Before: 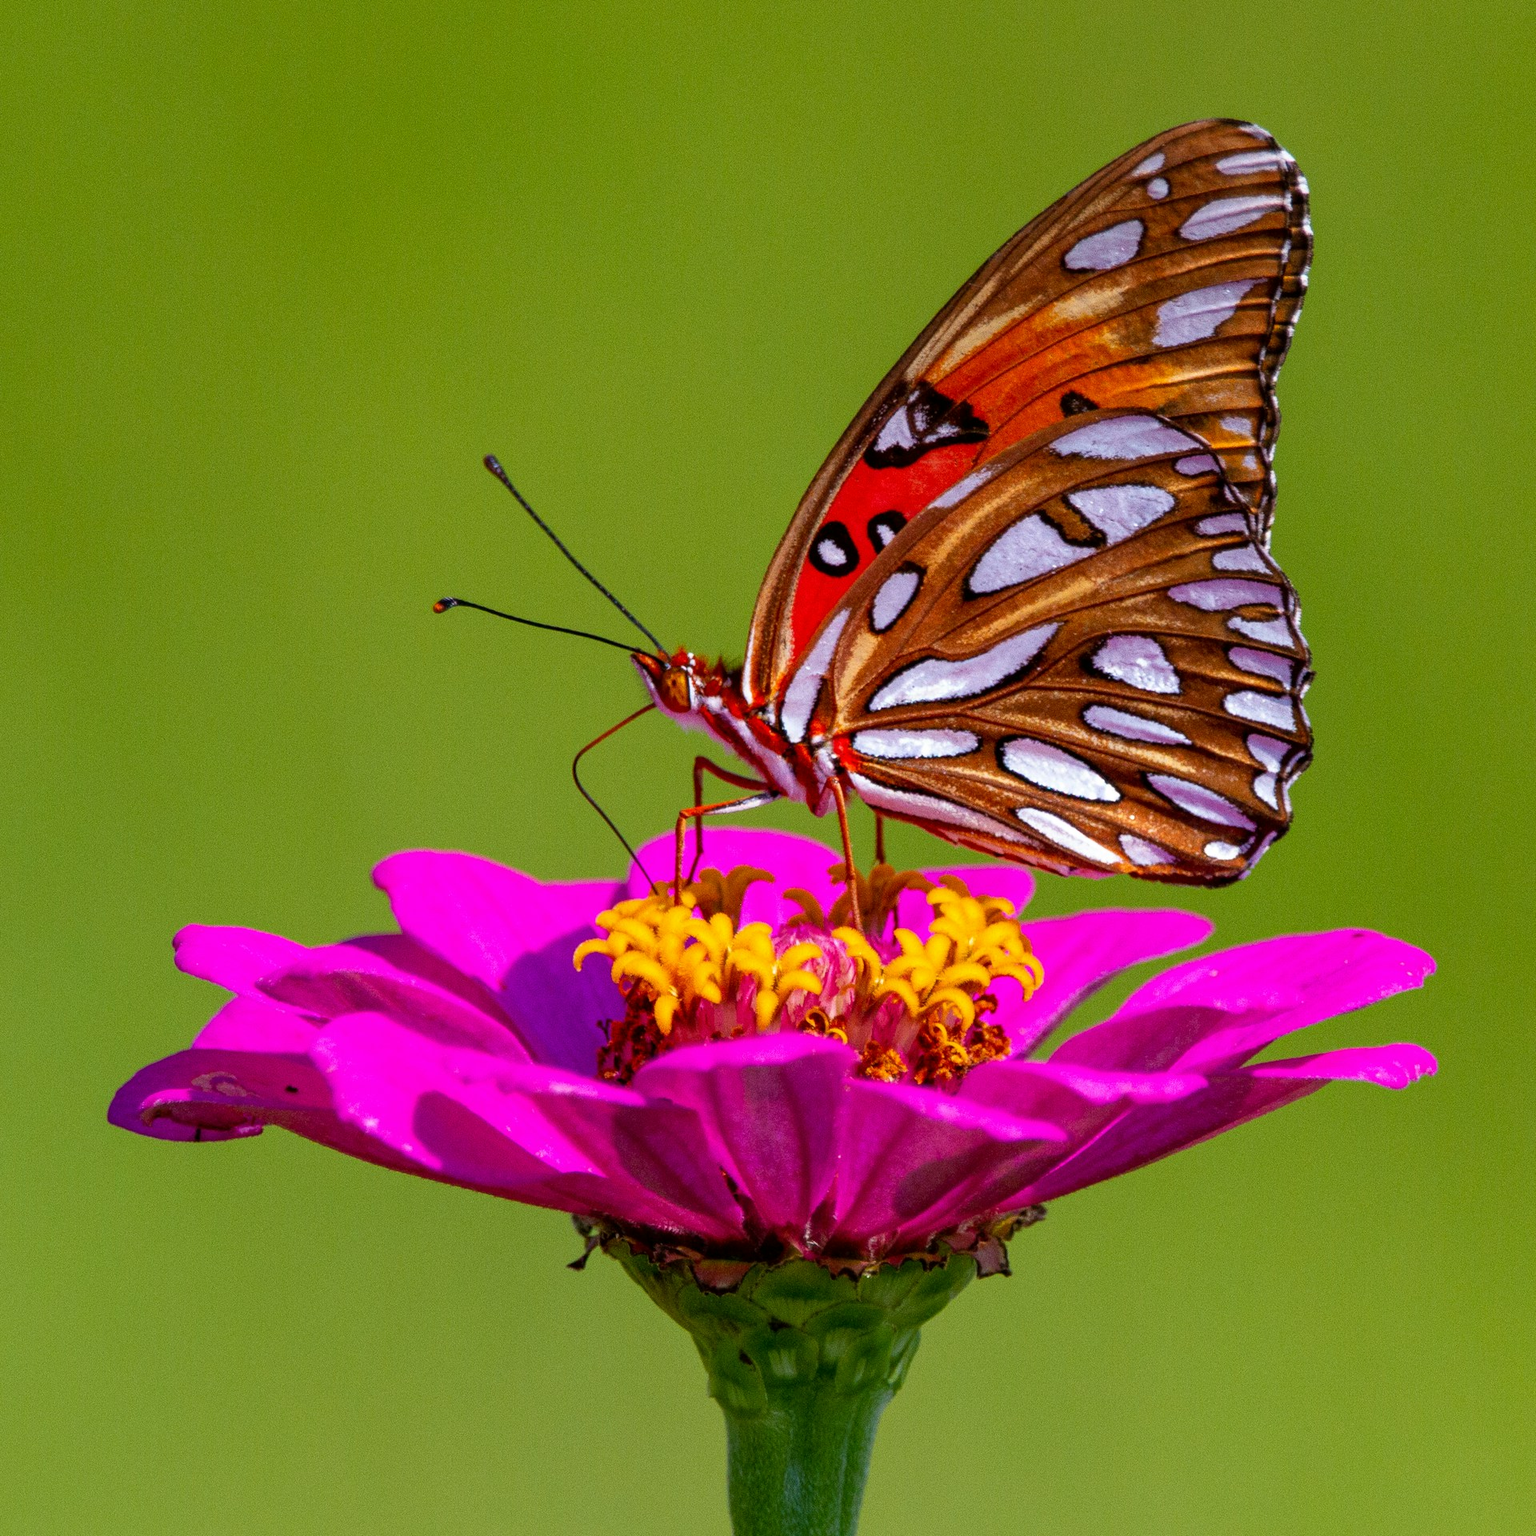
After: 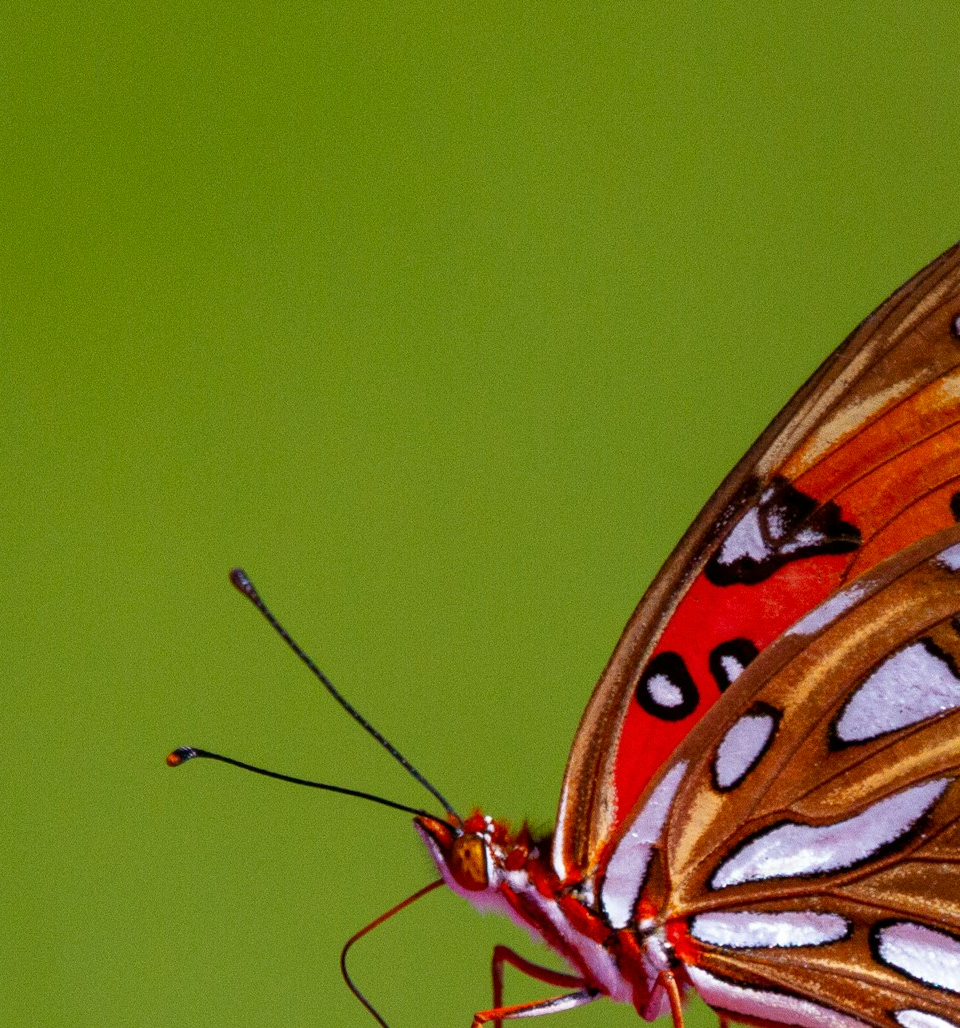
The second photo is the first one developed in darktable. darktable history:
base curve: curves: ch0 [(0, 0) (0.303, 0.277) (1, 1)]
crop: left 19.556%, right 30.401%, bottom 46.458%
